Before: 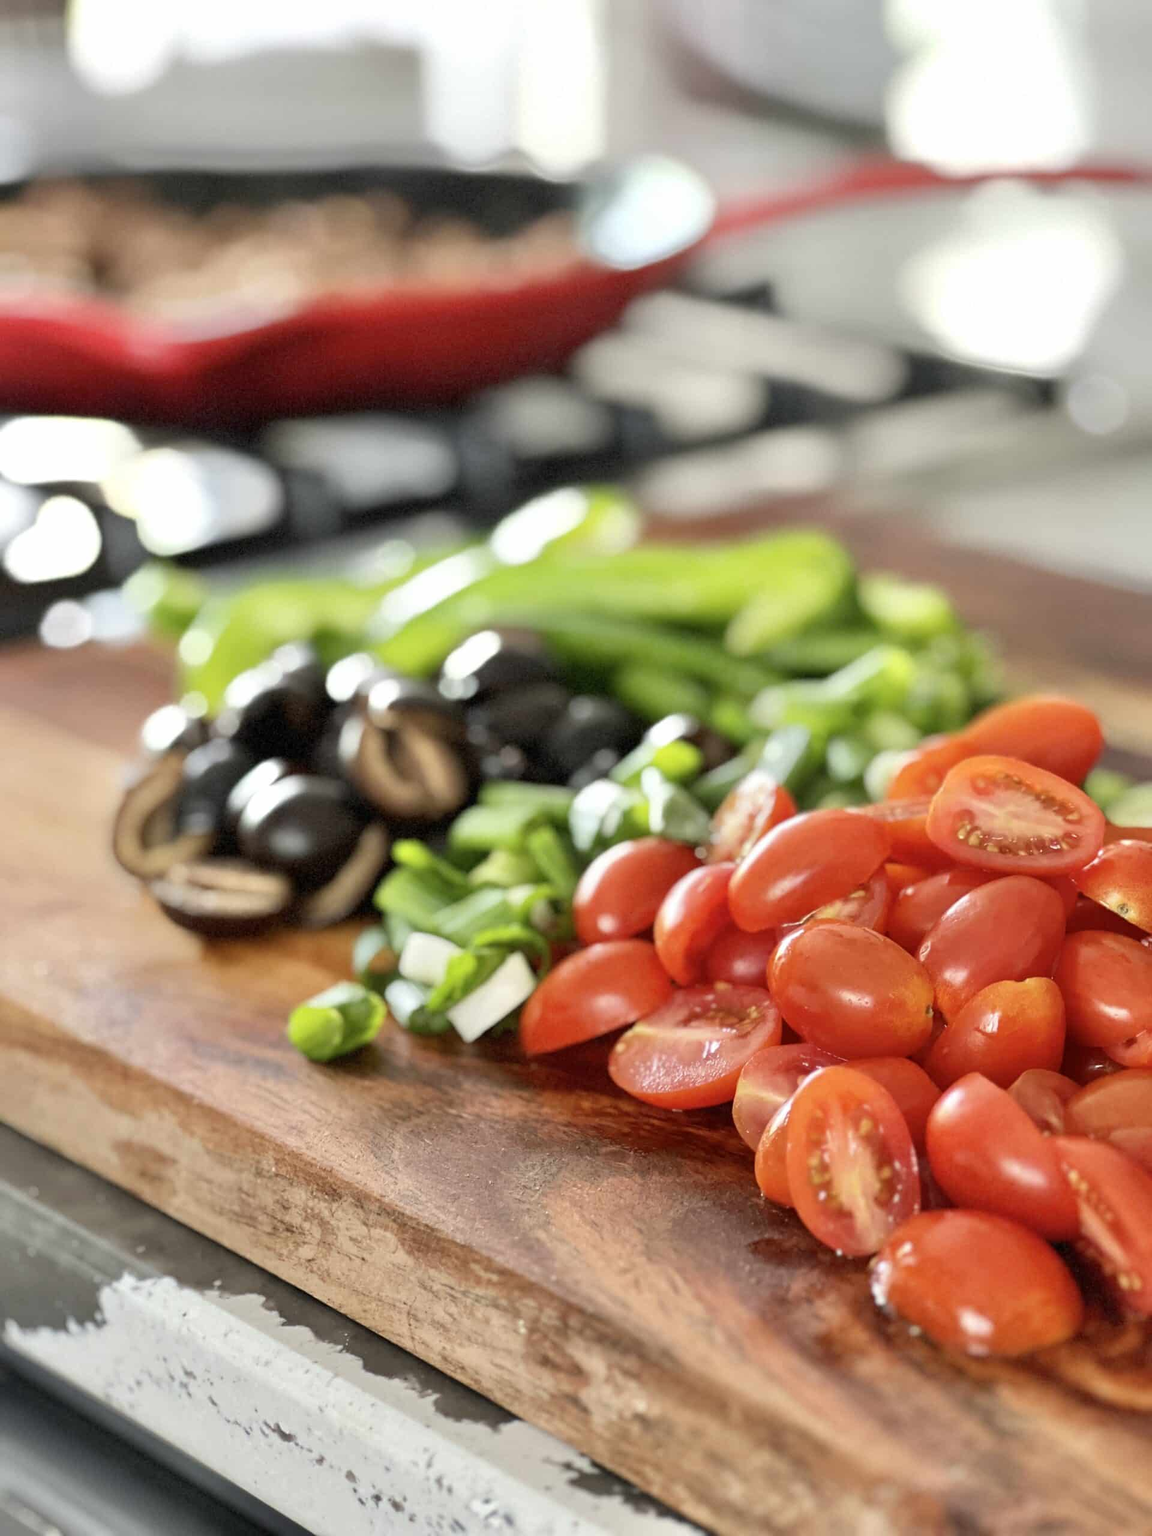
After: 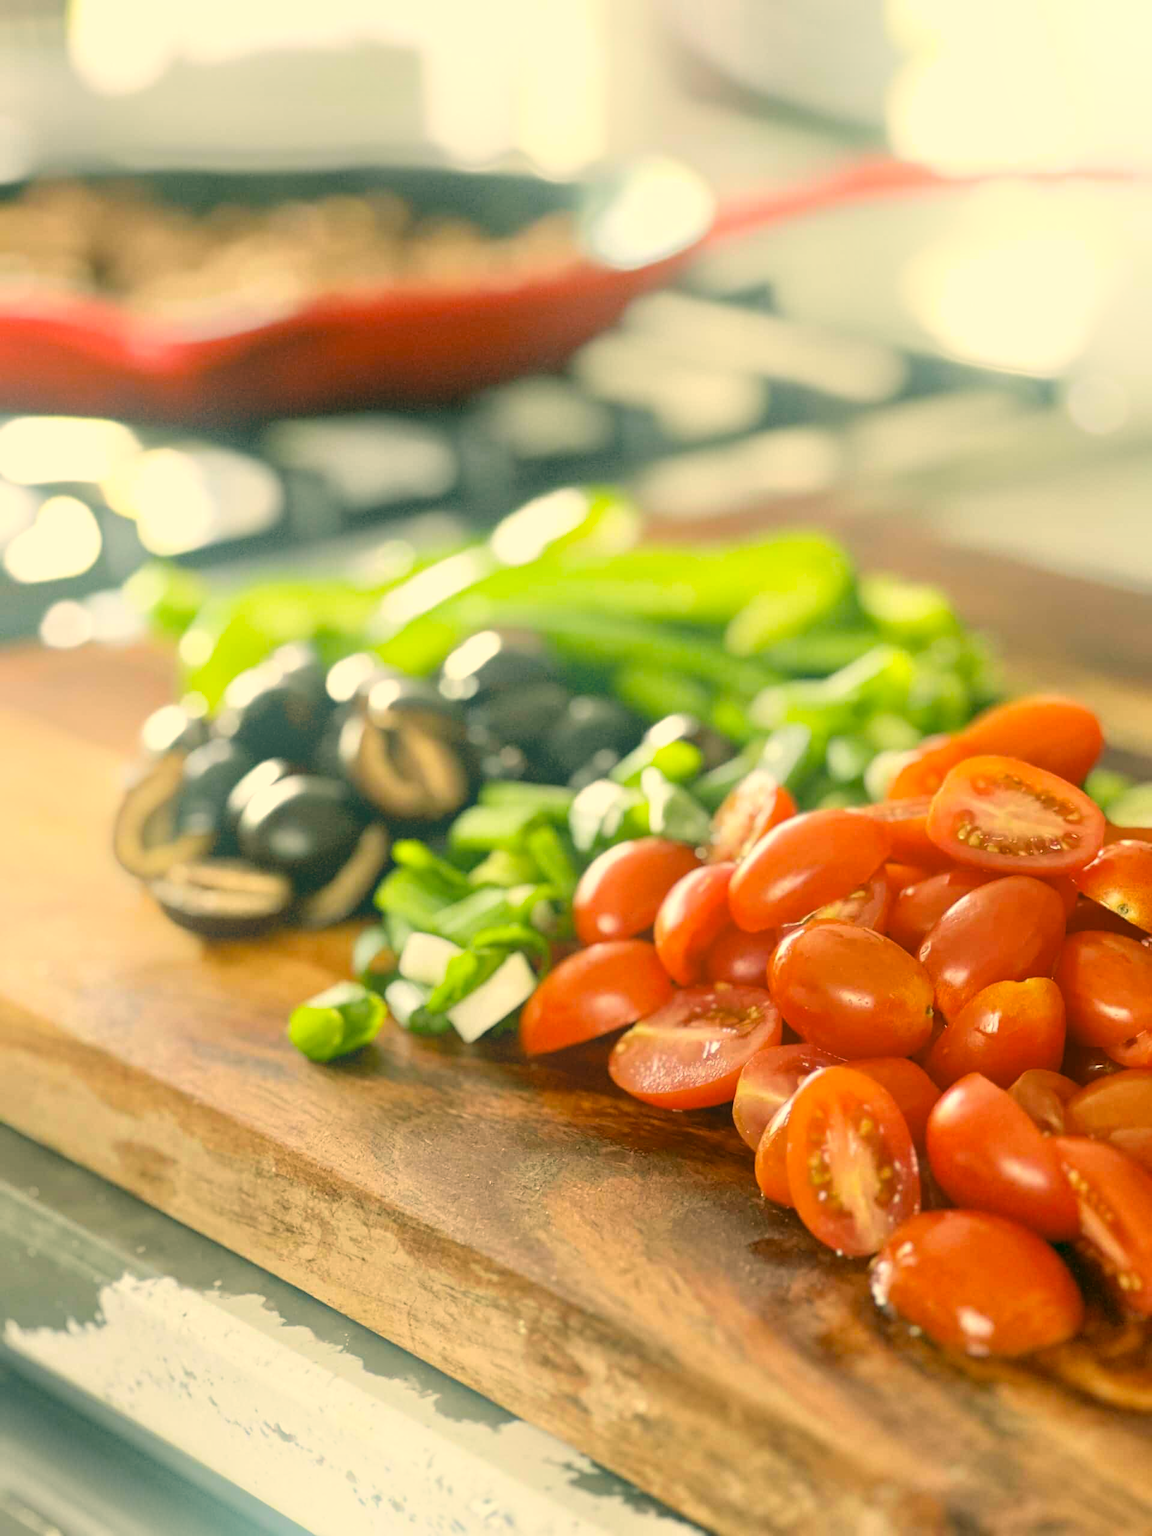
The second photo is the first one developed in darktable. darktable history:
color correction: highlights a* 5.3, highlights b* 24.26, shadows a* -15.58, shadows b* 4.02
white balance: emerald 1
bloom: size 40%
